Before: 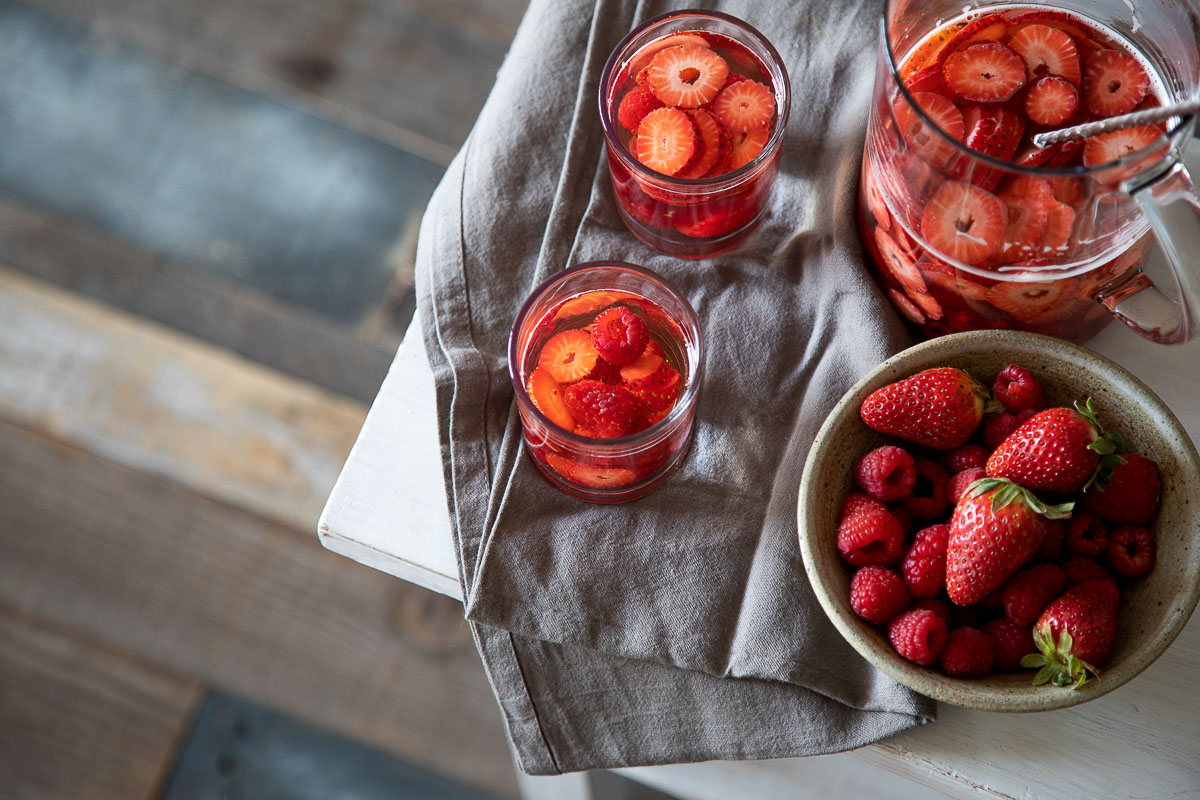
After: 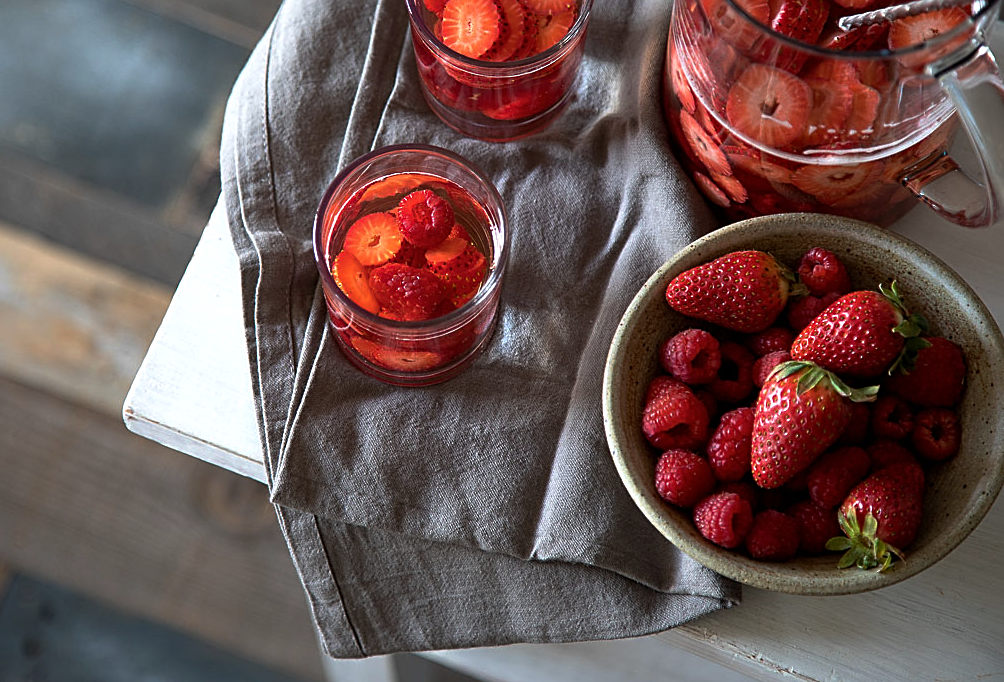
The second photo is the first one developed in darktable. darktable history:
crop: left 16.321%, top 14.666%
exposure: exposure 0.198 EV, compensate highlight preservation false
sharpen: on, module defaults
base curve: curves: ch0 [(0, 0) (0.595, 0.418) (1, 1)], preserve colors none
